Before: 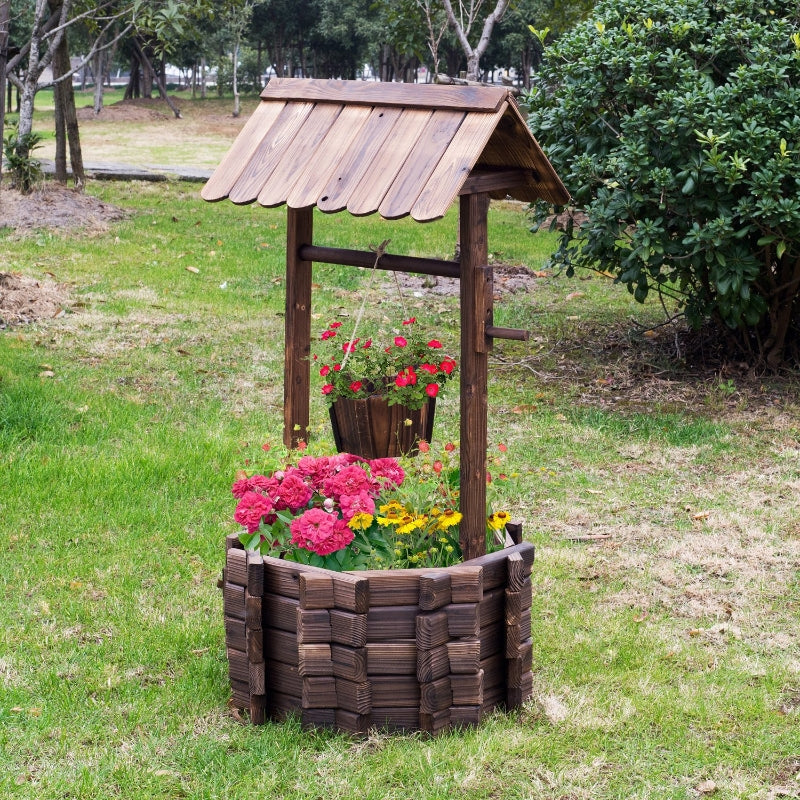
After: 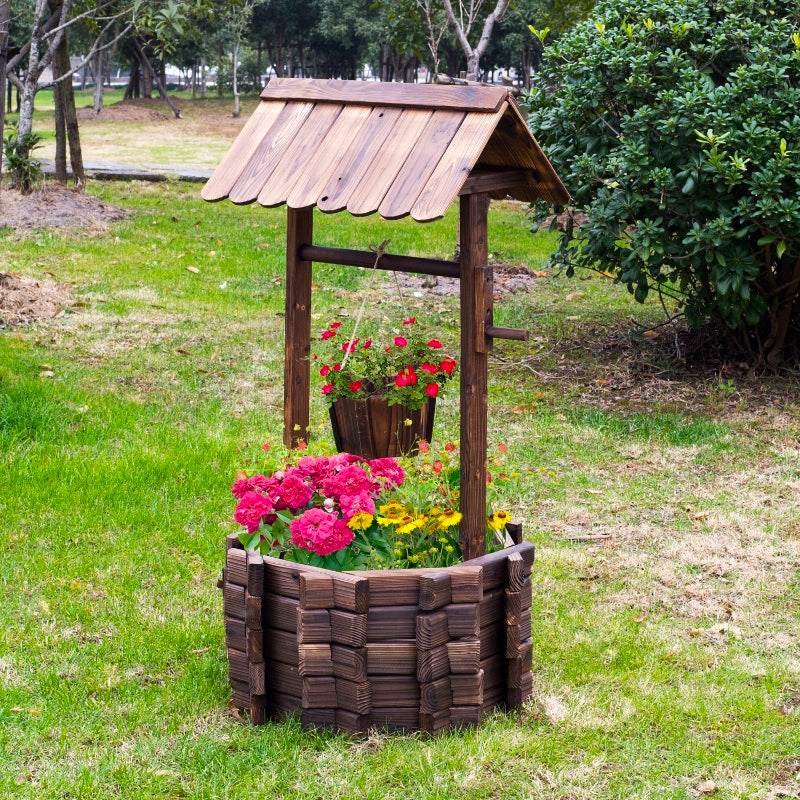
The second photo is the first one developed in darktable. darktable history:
color balance rgb: linear chroma grading › global chroma 9.014%, perceptual saturation grading › global saturation 15.151%, contrast 5.662%
